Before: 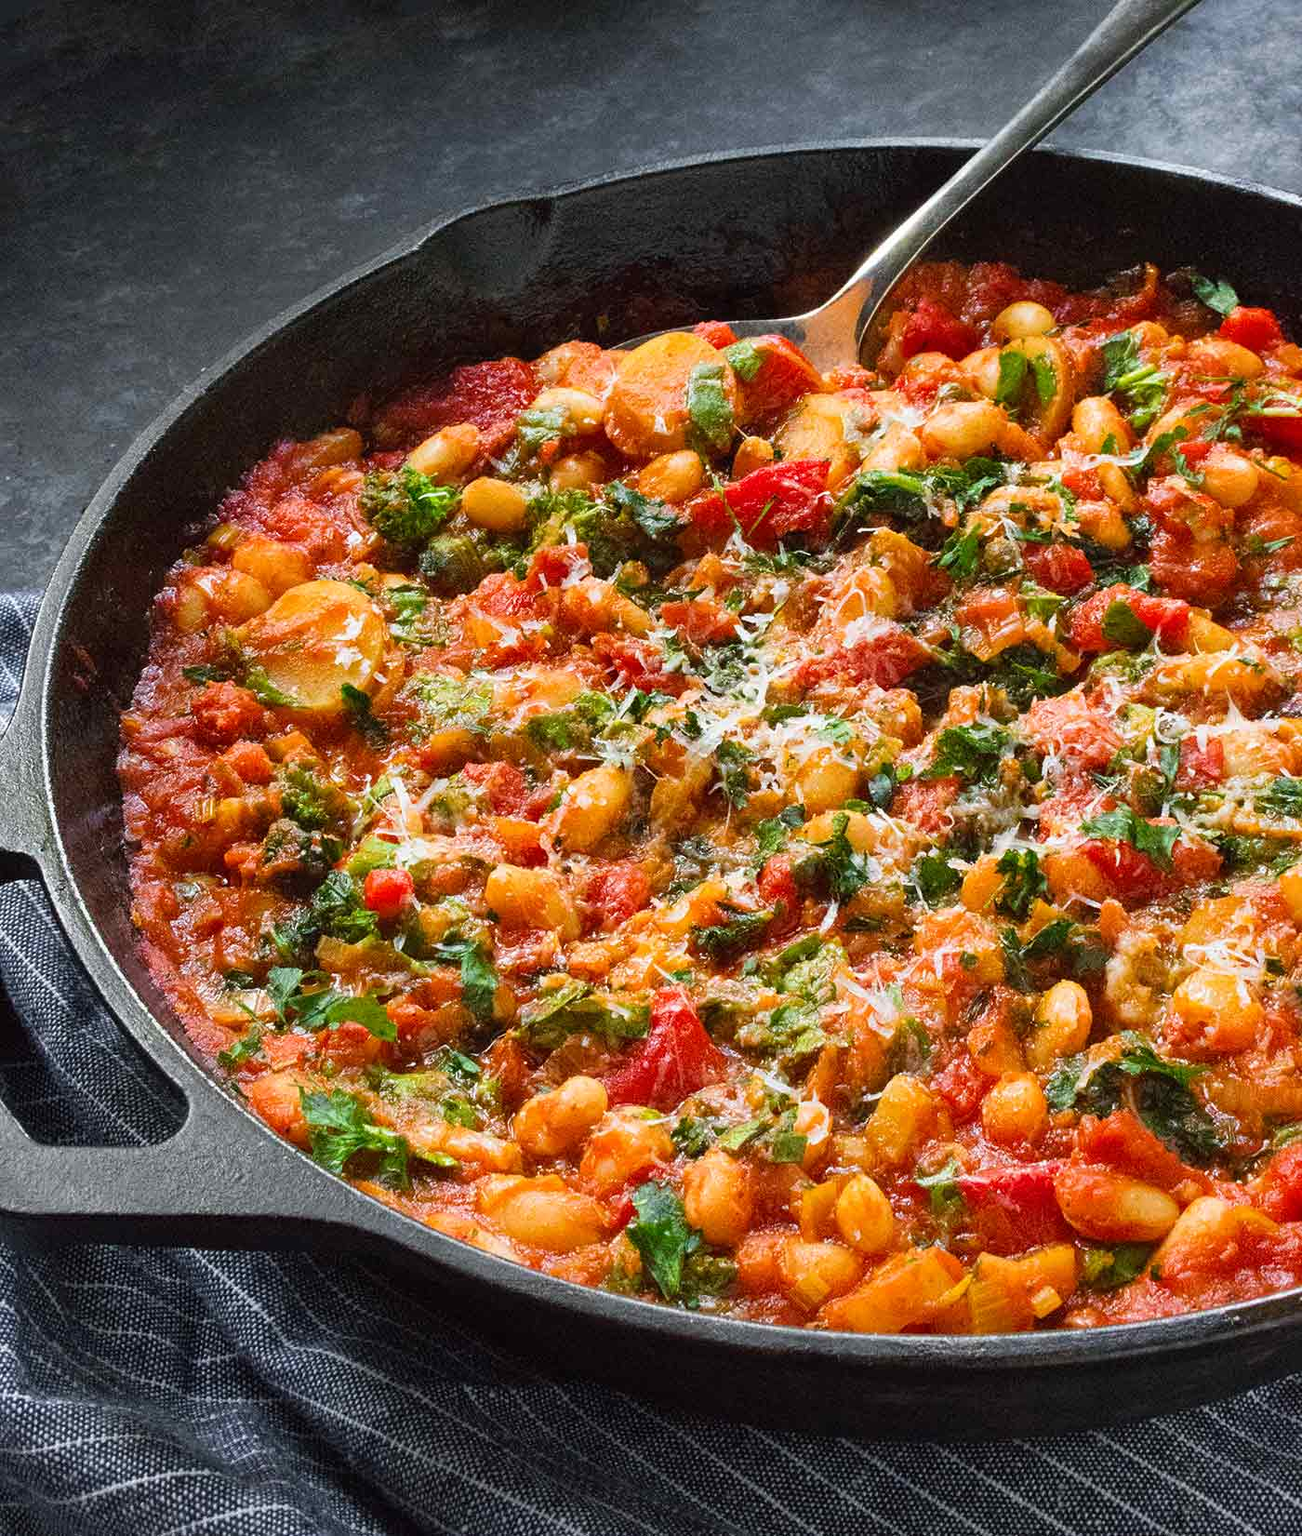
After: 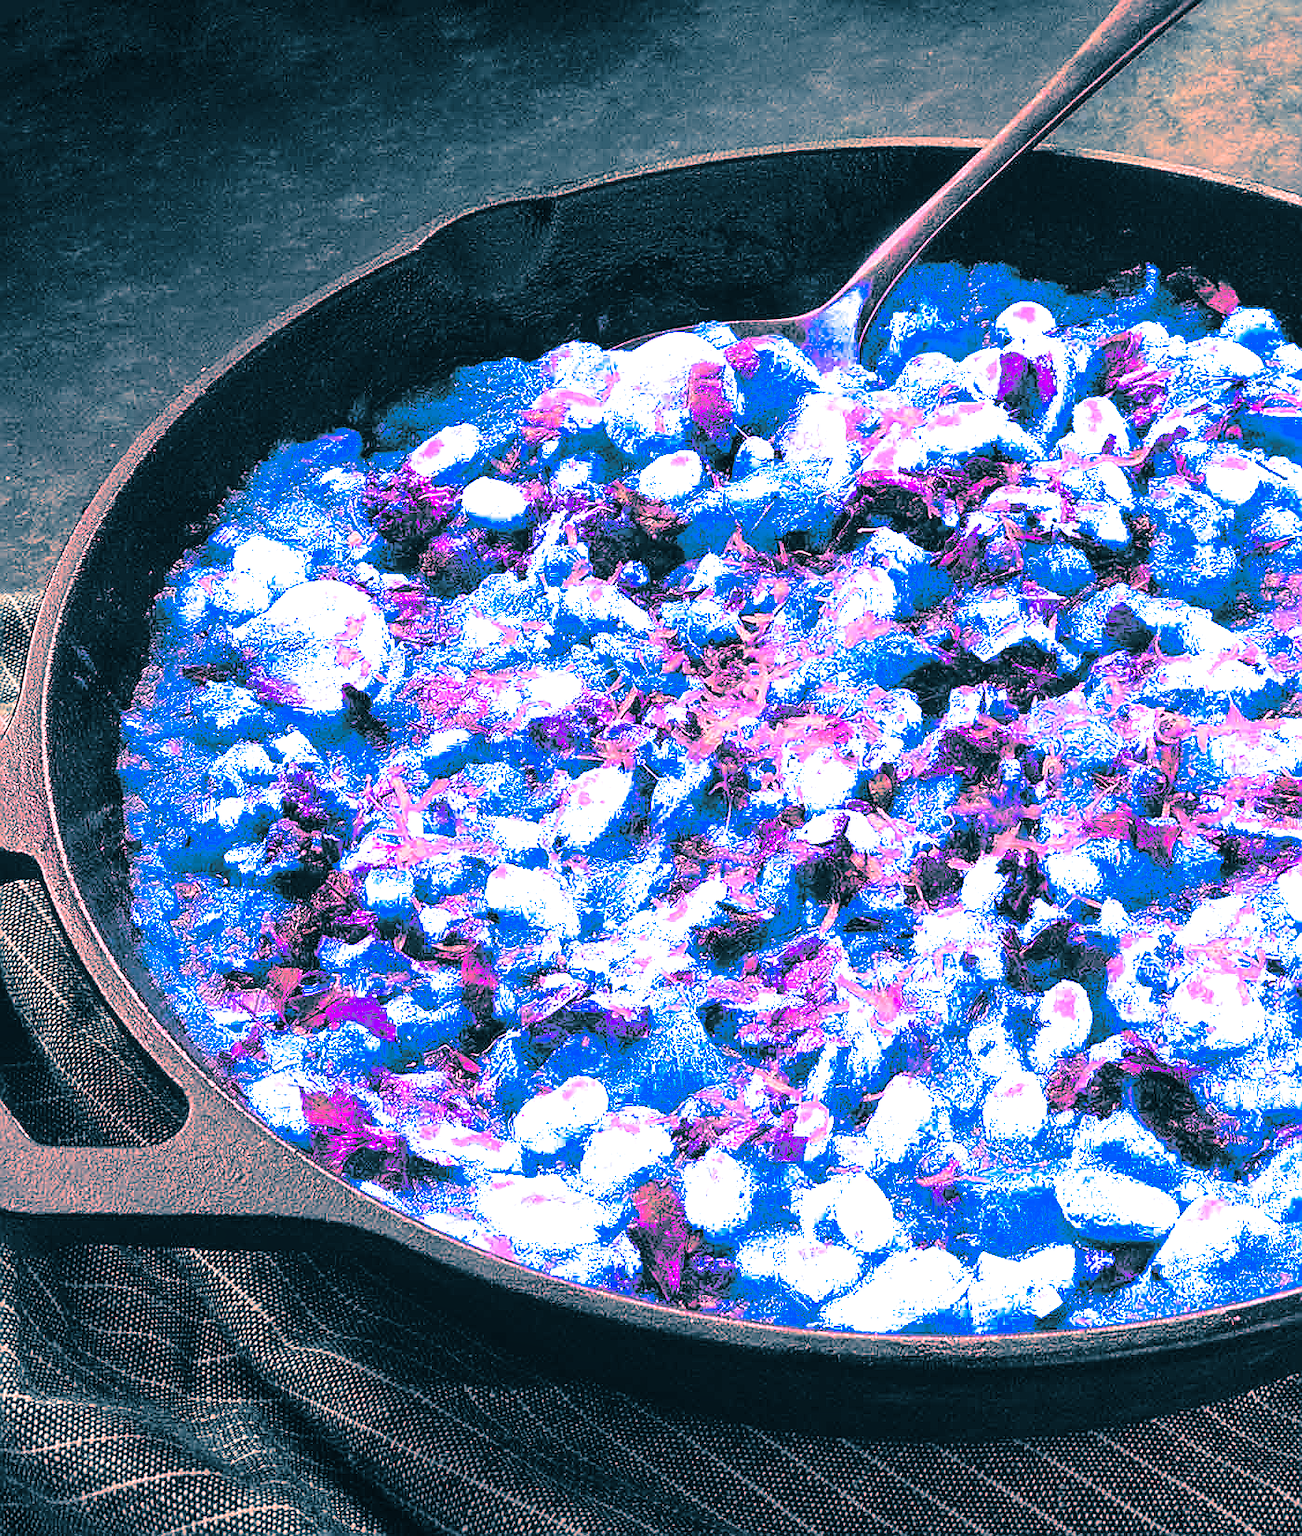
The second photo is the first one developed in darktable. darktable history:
color correction: highlights a* -0.482, highlights b* 40, shadows a* 9.8, shadows b* -0.161
local contrast: detail 110%
color zones: curves: ch0 [(0.826, 0.353)]; ch1 [(0.242, 0.647) (0.889, 0.342)]; ch2 [(0.246, 0.089) (0.969, 0.068)]
split-toning: shadows › hue 212.4°, balance -70
exposure: black level correction 0.001, exposure 1 EV, compensate highlight preservation false
sharpen: radius 1.4, amount 1.25, threshold 0.7
base curve: curves: ch0 [(0, 0) (0.073, 0.04) (0.157, 0.139) (0.492, 0.492) (0.758, 0.758) (1, 1)], preserve colors none
color balance: output saturation 110%
